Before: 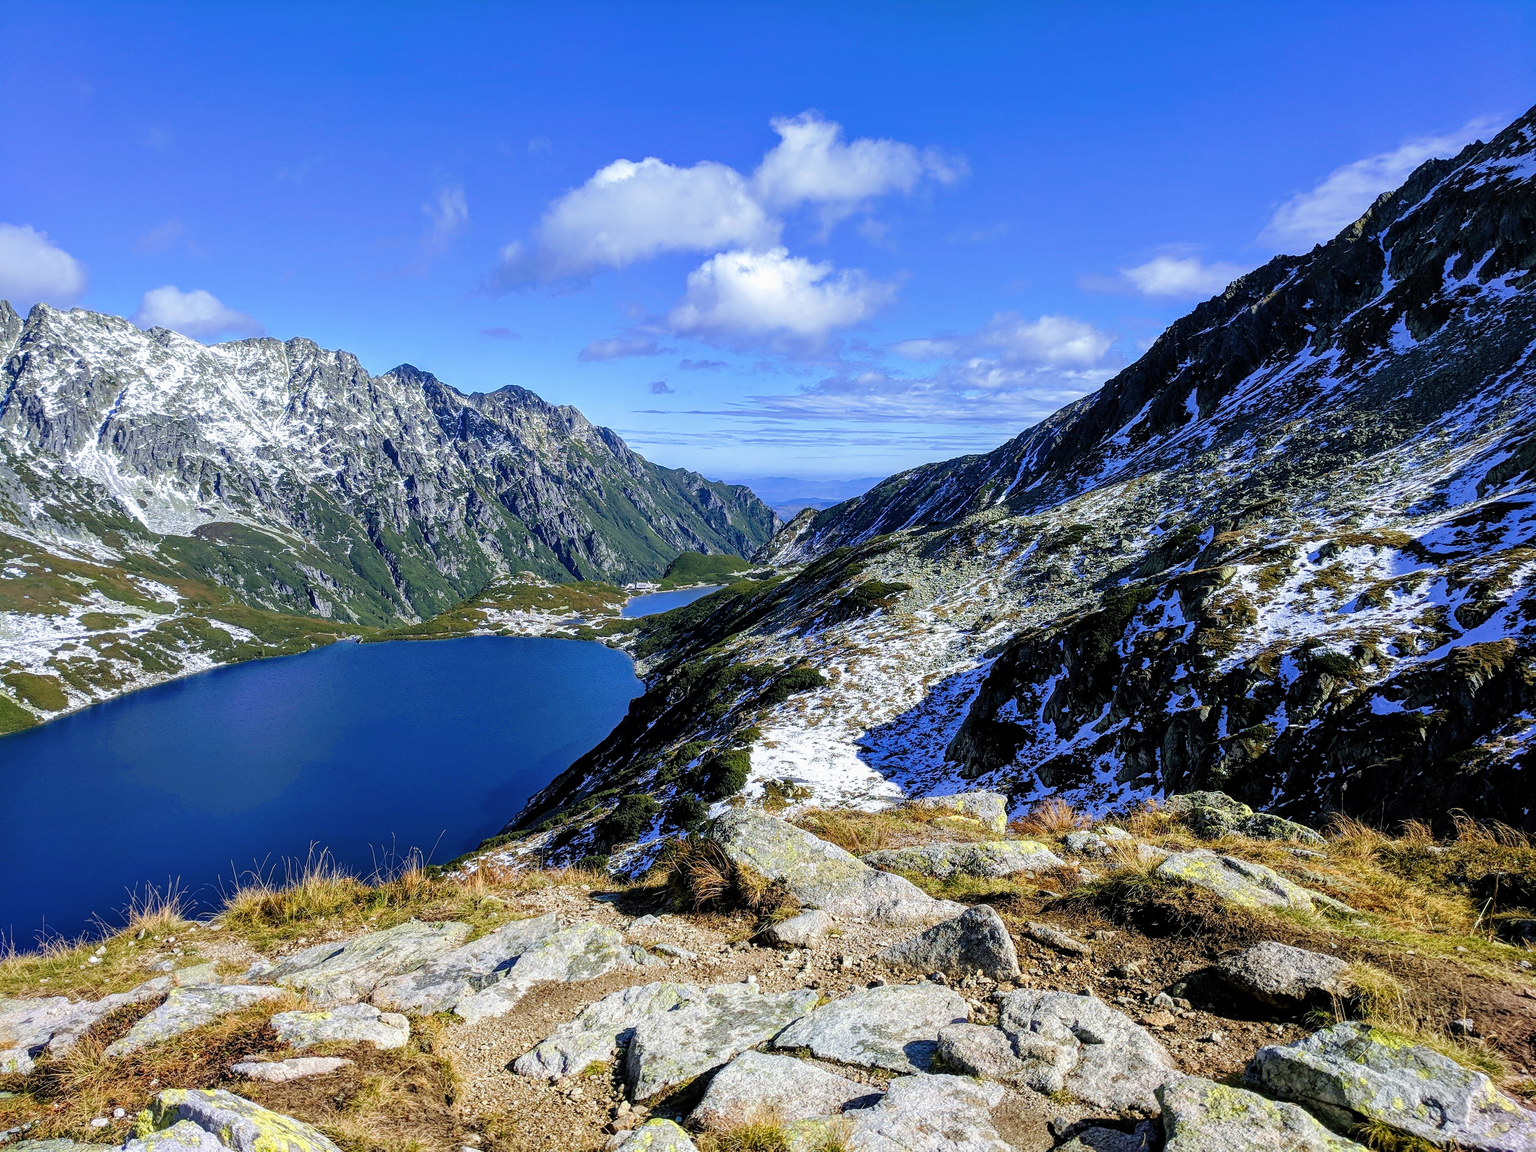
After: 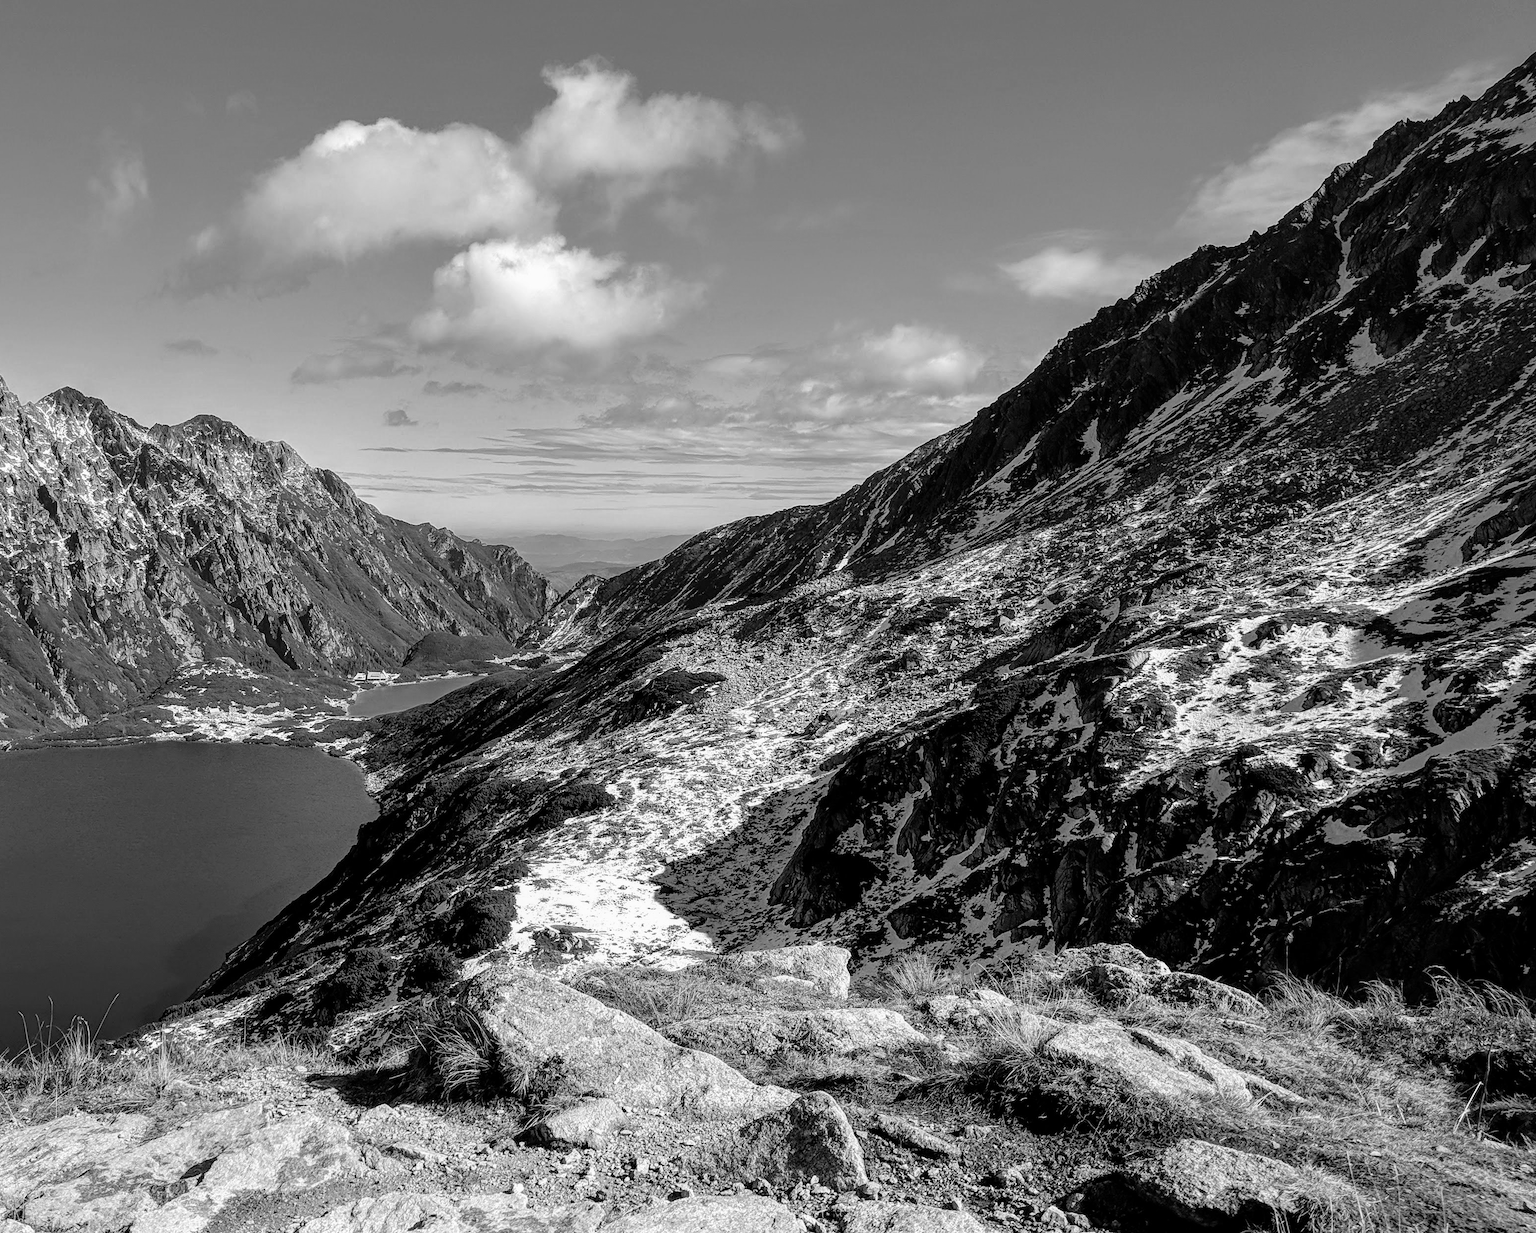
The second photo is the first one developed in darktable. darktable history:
monochrome: on, module defaults
crop: left 23.095%, top 5.827%, bottom 11.854%
